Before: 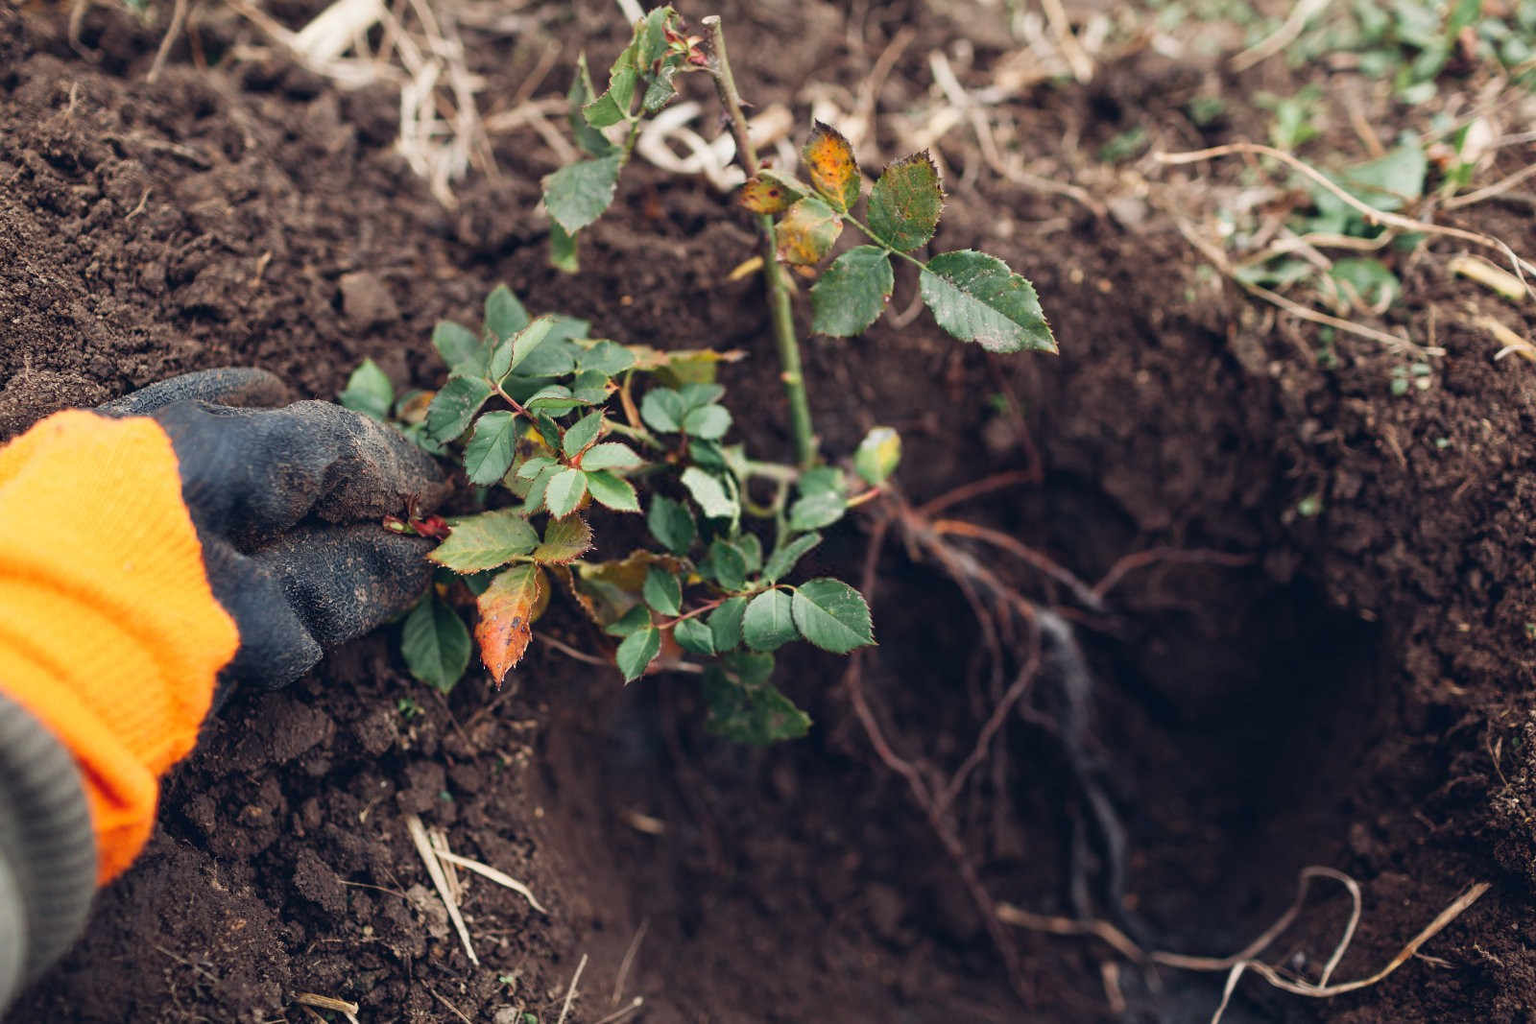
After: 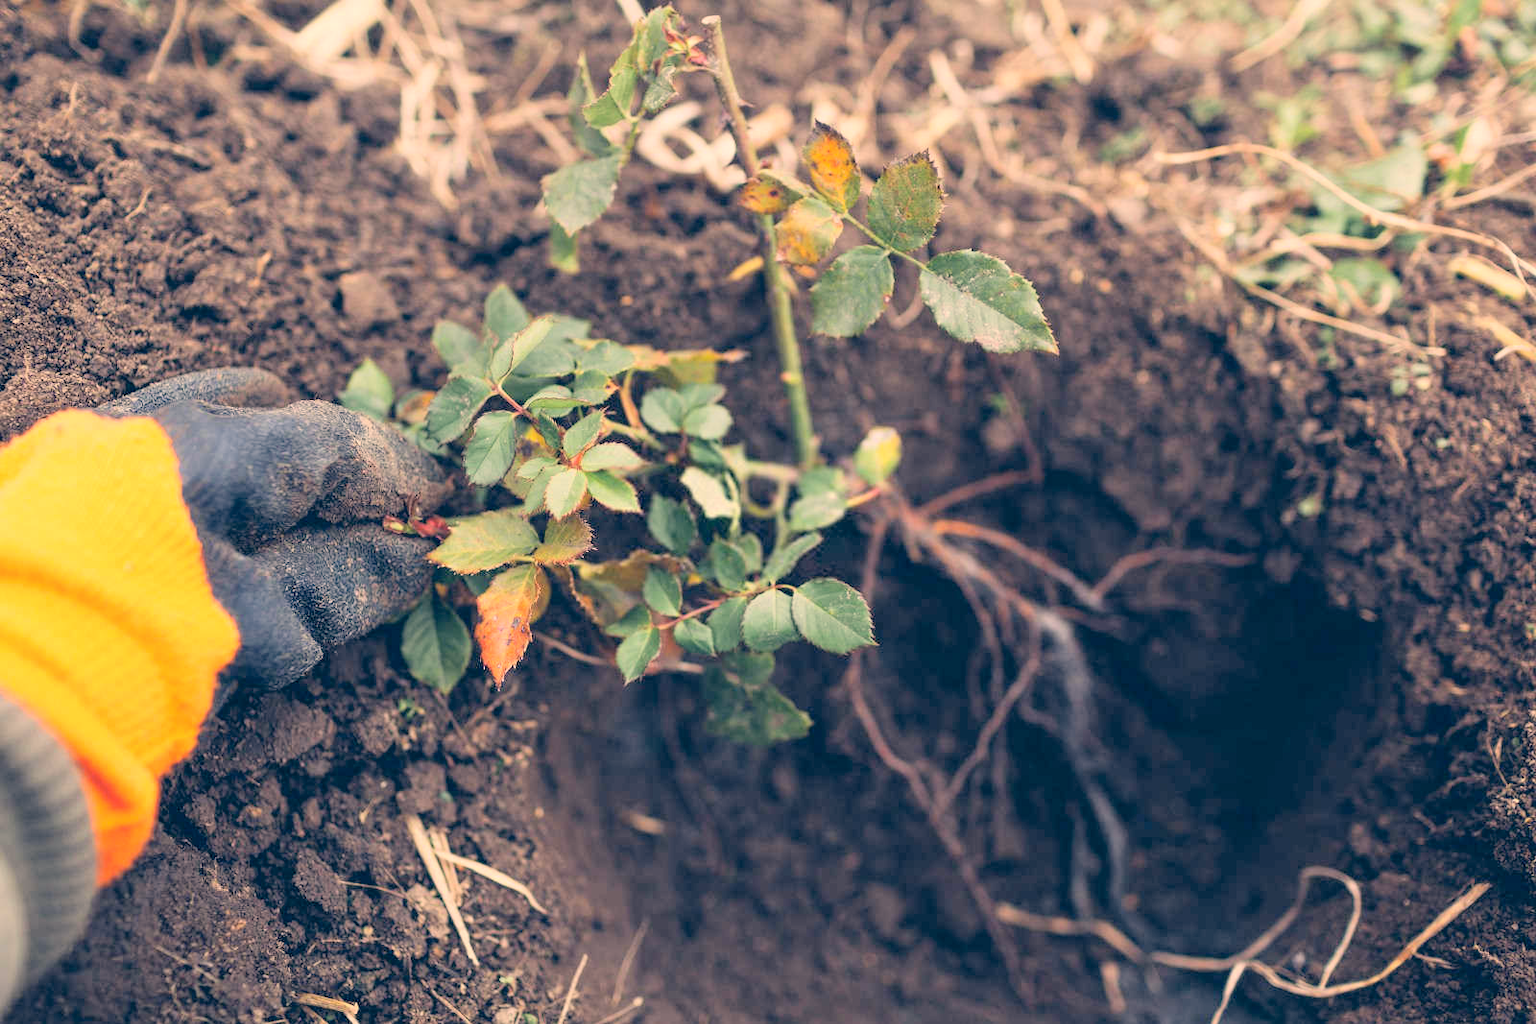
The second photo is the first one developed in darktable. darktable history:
color correction: highlights a* 10.32, highlights b* 14.66, shadows a* -9.59, shadows b* -15.02
global tonemap: drago (0.7, 100)
